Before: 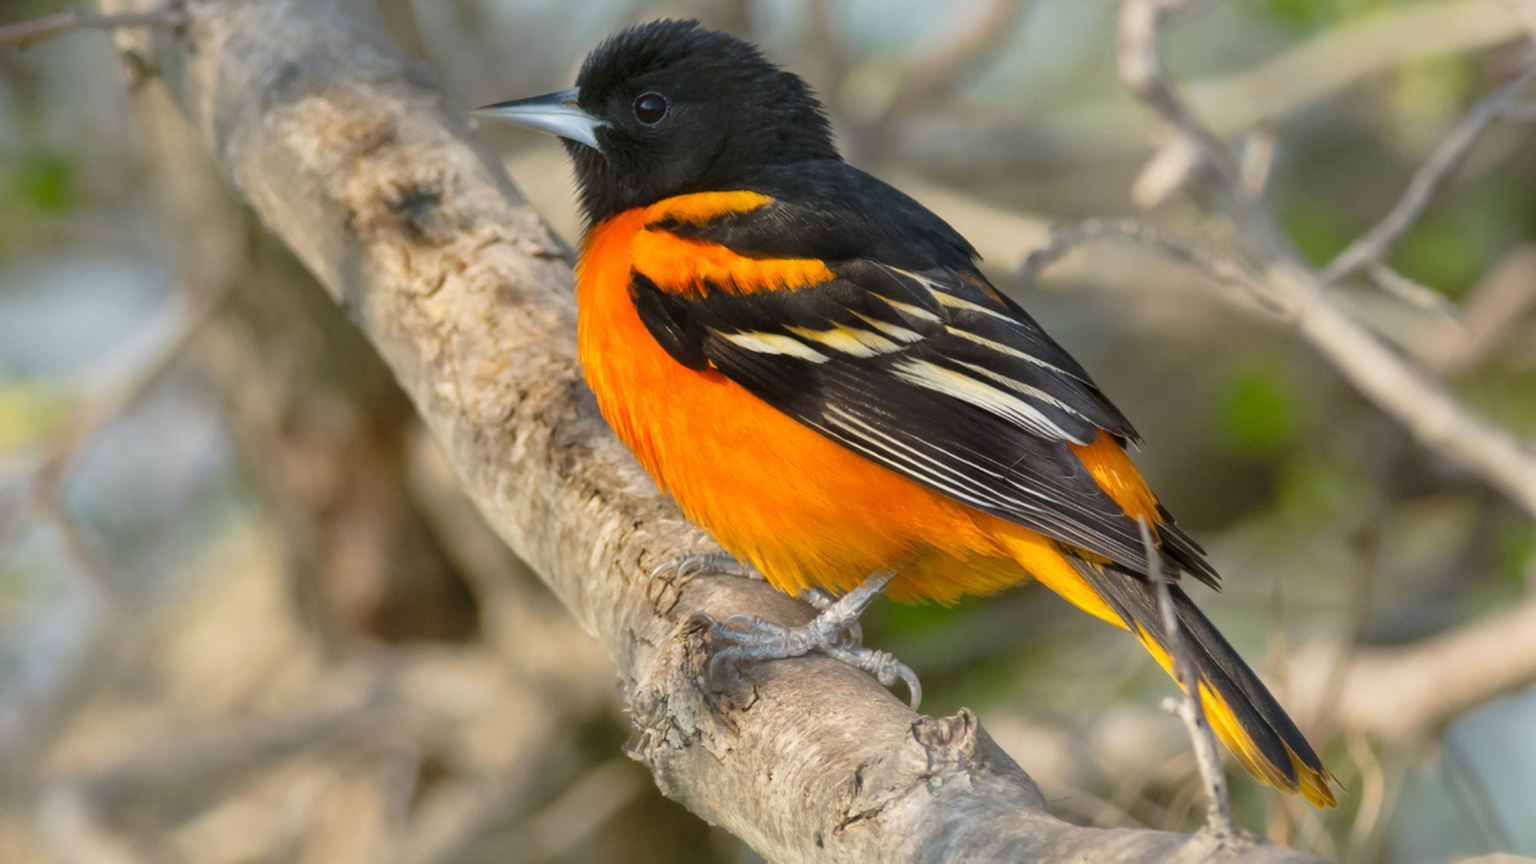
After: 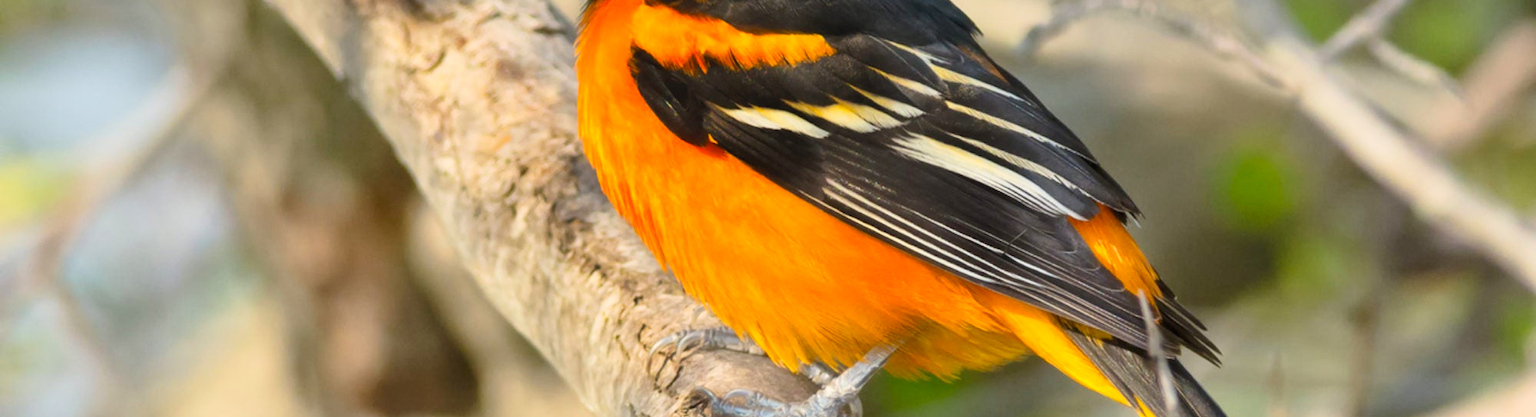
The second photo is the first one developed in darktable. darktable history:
crop and rotate: top 26.056%, bottom 25.543%
contrast brightness saturation: contrast 0.2, brightness 0.16, saturation 0.22
